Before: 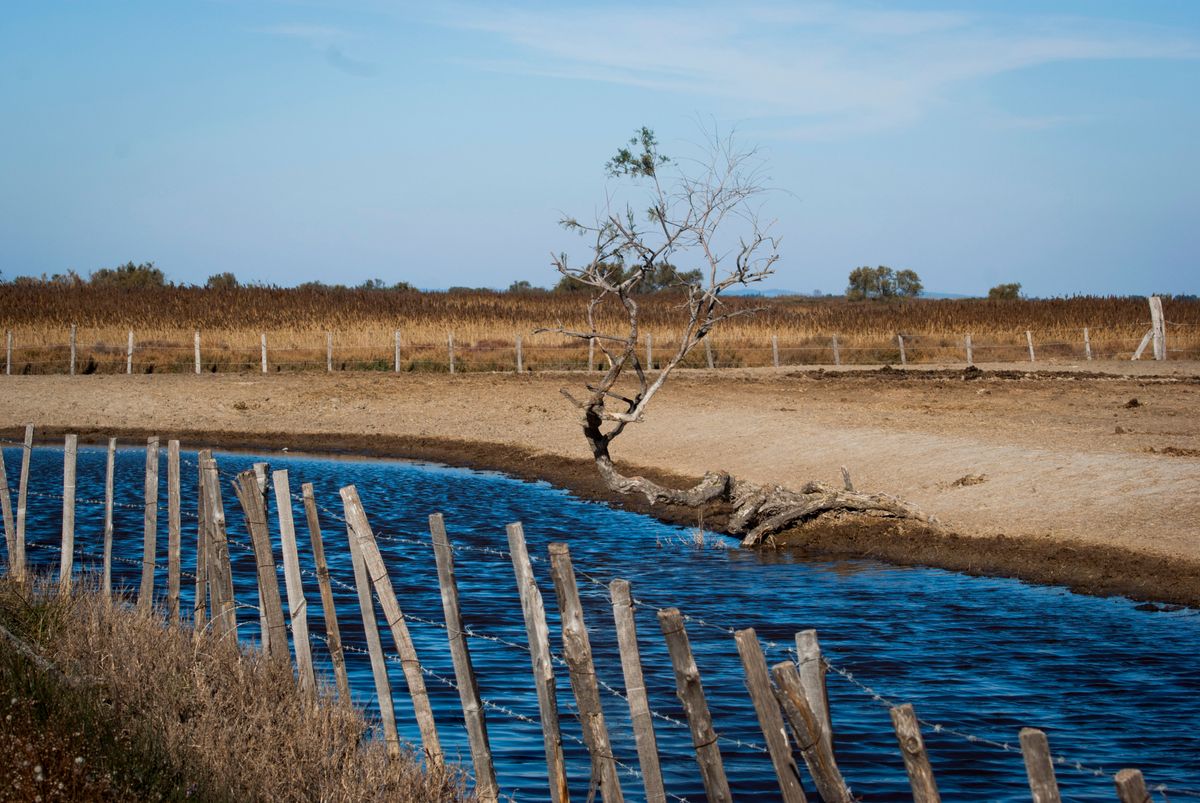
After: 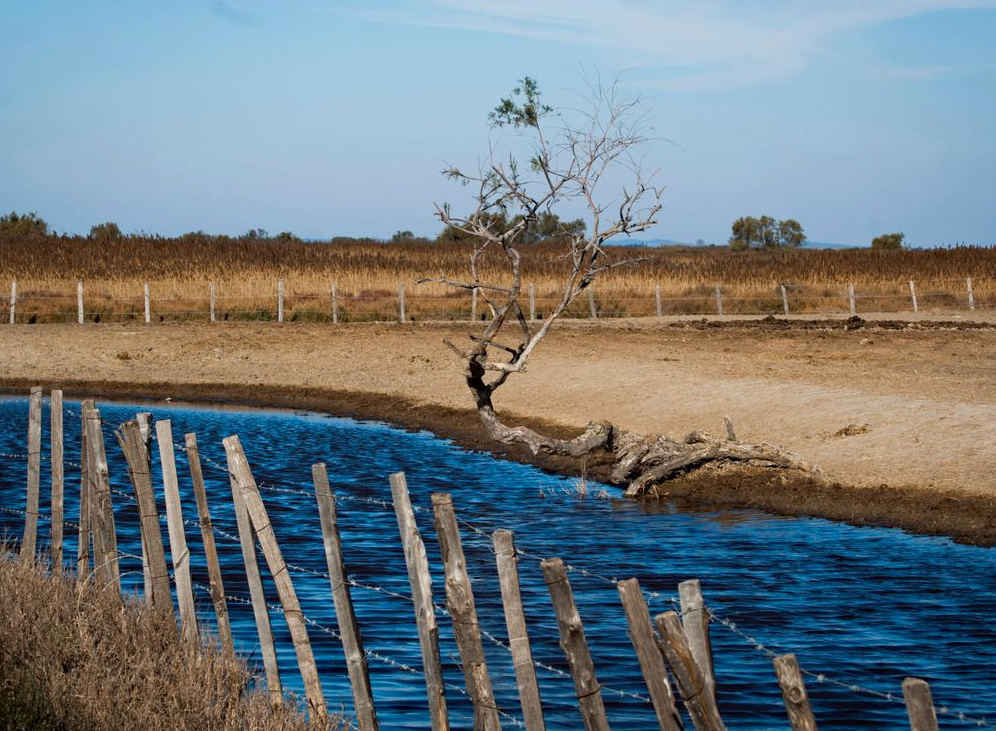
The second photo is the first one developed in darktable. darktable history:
haze removal: compatibility mode true, adaptive false
crop: left 9.775%, top 6.327%, right 7.142%, bottom 2.591%
